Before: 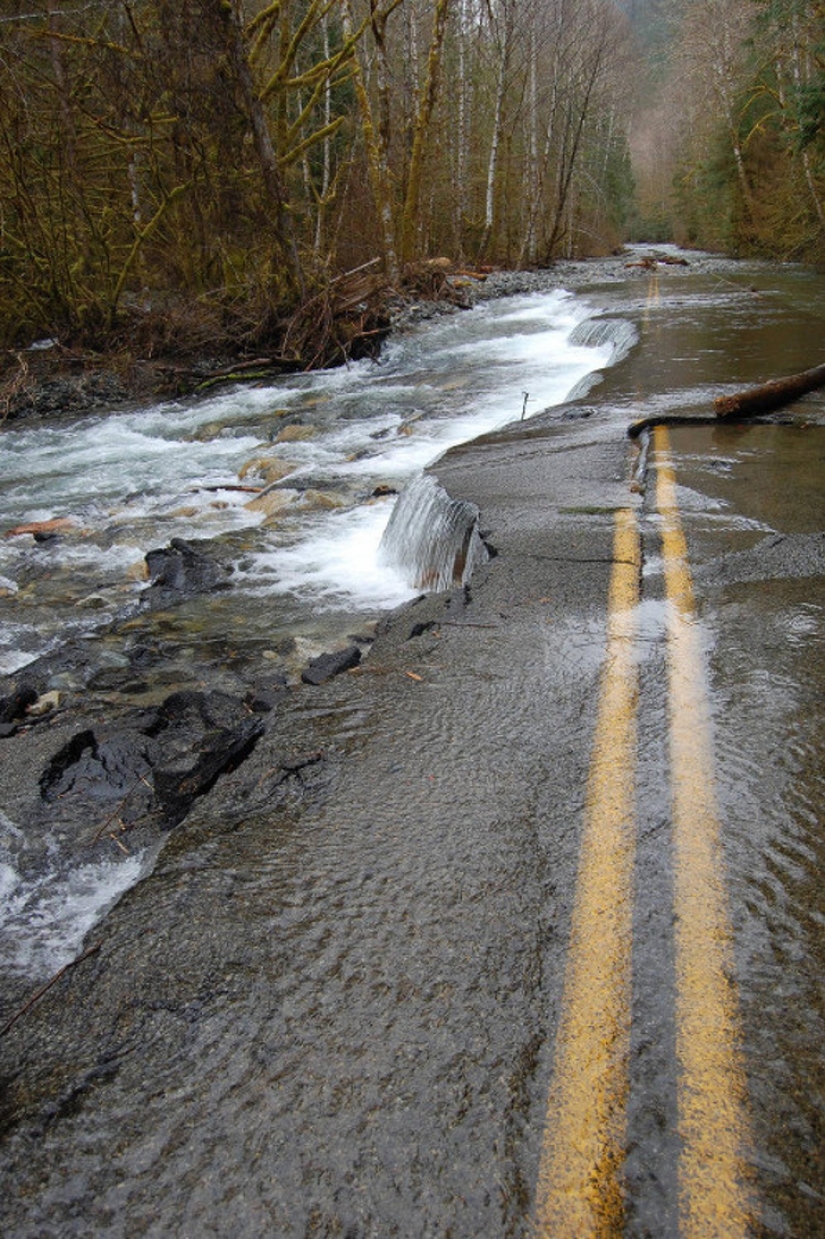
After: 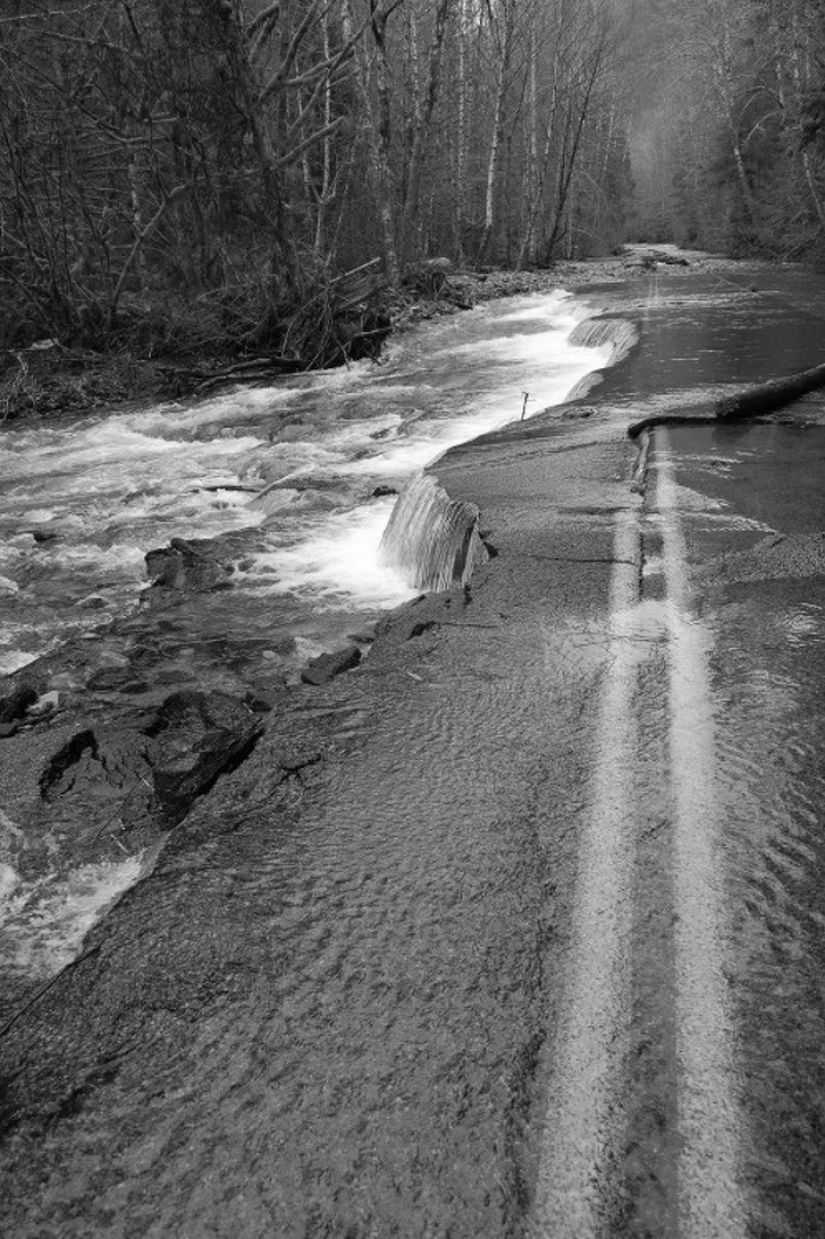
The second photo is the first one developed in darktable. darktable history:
monochrome: on, module defaults
white balance: red 0.954, blue 1.079
